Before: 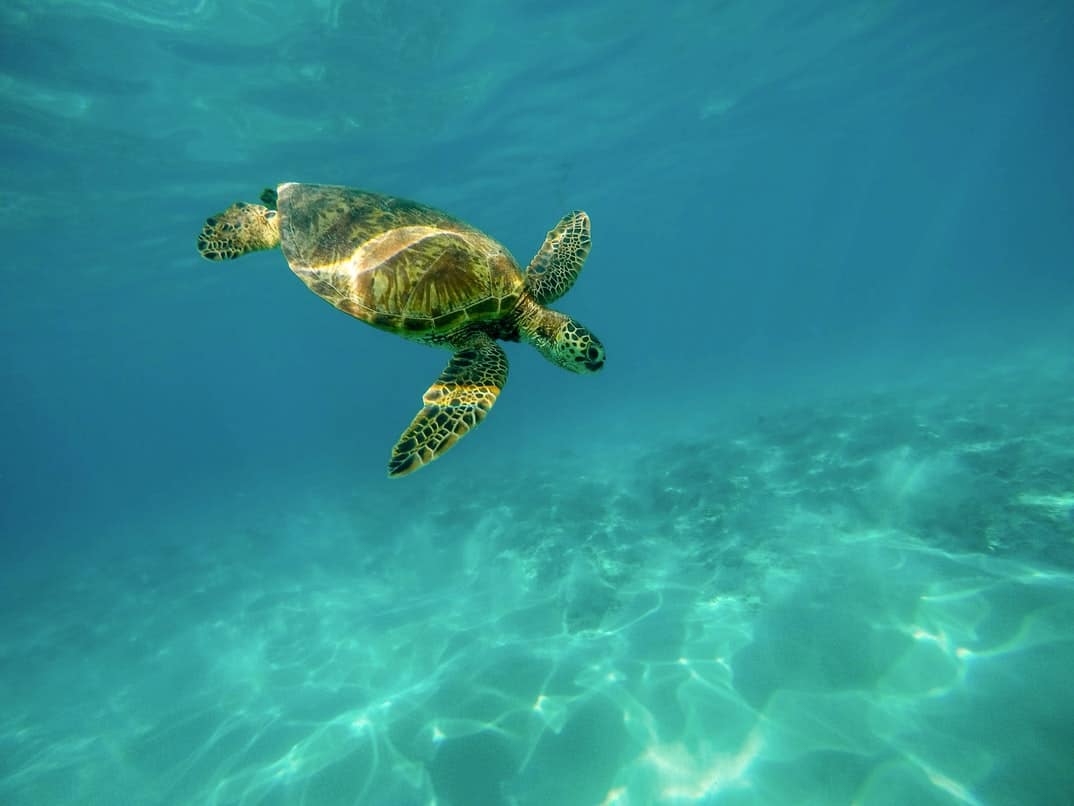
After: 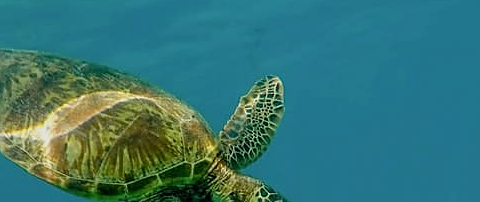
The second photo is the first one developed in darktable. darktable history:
tone equalizer: -8 EV 0.25 EV, -7 EV 0.417 EV, -6 EV 0.417 EV, -5 EV 0.25 EV, -3 EV -0.25 EV, -2 EV -0.417 EV, -1 EV -0.417 EV, +0 EV -0.25 EV, edges refinement/feathering 500, mask exposure compensation -1.57 EV, preserve details guided filter
sharpen: on, module defaults
crop: left 28.64%, top 16.832%, right 26.637%, bottom 58.055%
